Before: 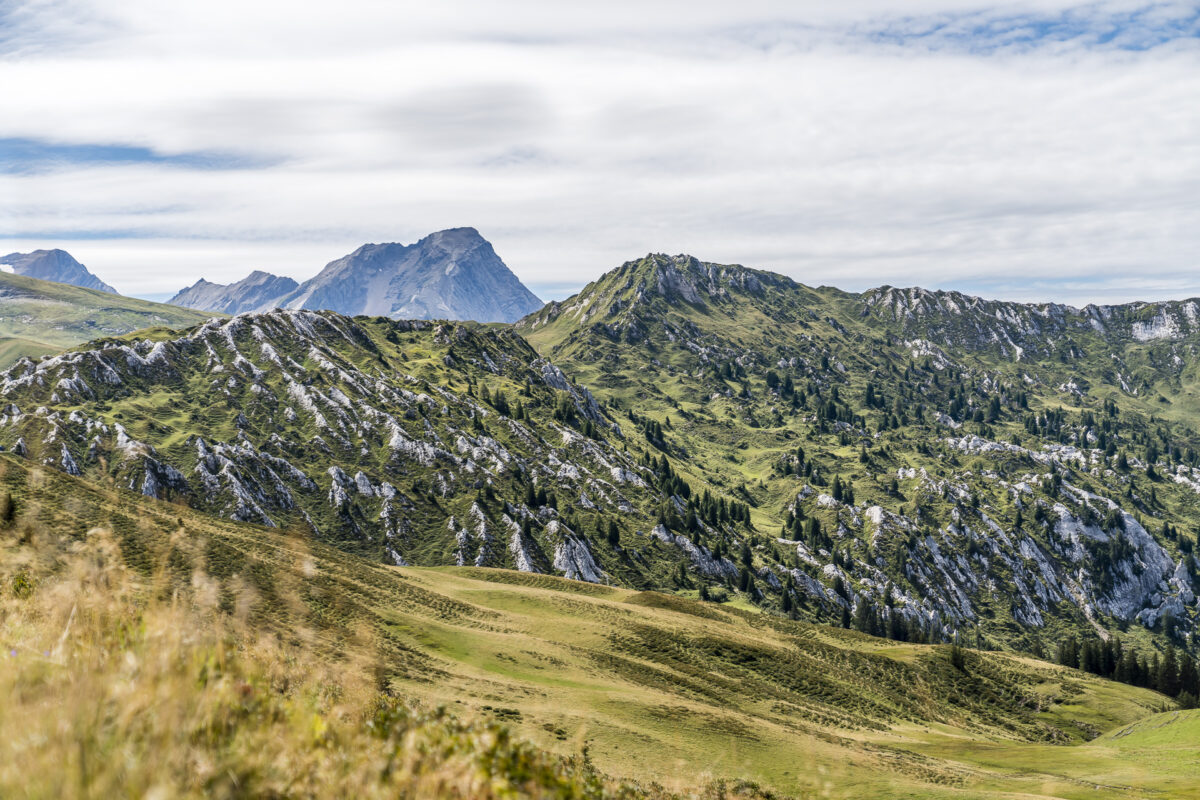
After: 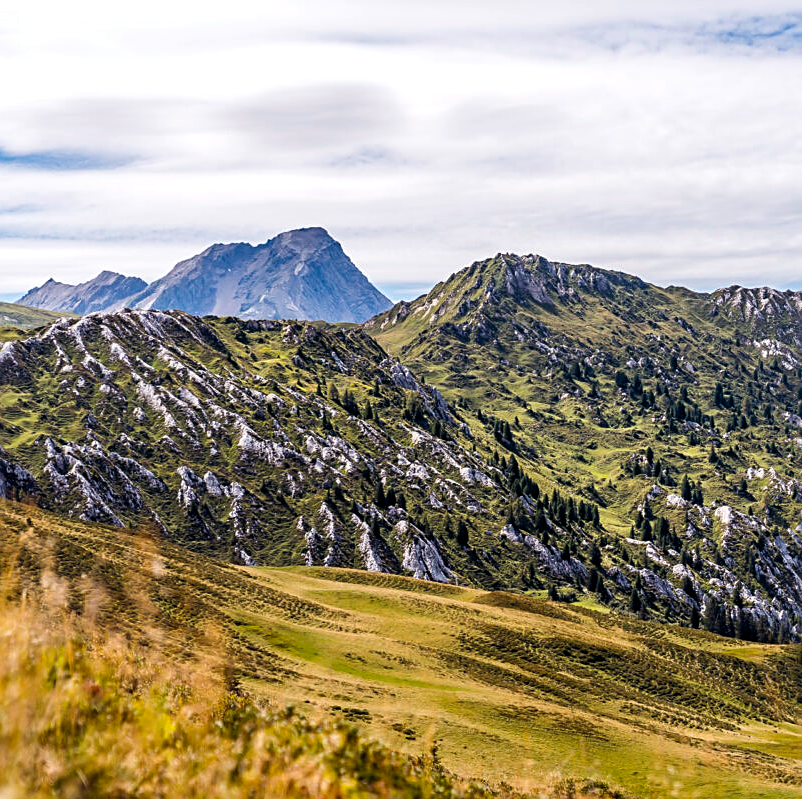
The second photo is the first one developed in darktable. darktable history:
color balance rgb: power › luminance -7.789%, power › chroma 1.329%, power › hue 330.4°, global offset › chroma 0.069%, global offset › hue 253.5°, perceptual saturation grading › global saturation 24.875%, global vibrance 11.308%, contrast 4.954%
sharpen: on, module defaults
crop and rotate: left 12.663%, right 20.446%
